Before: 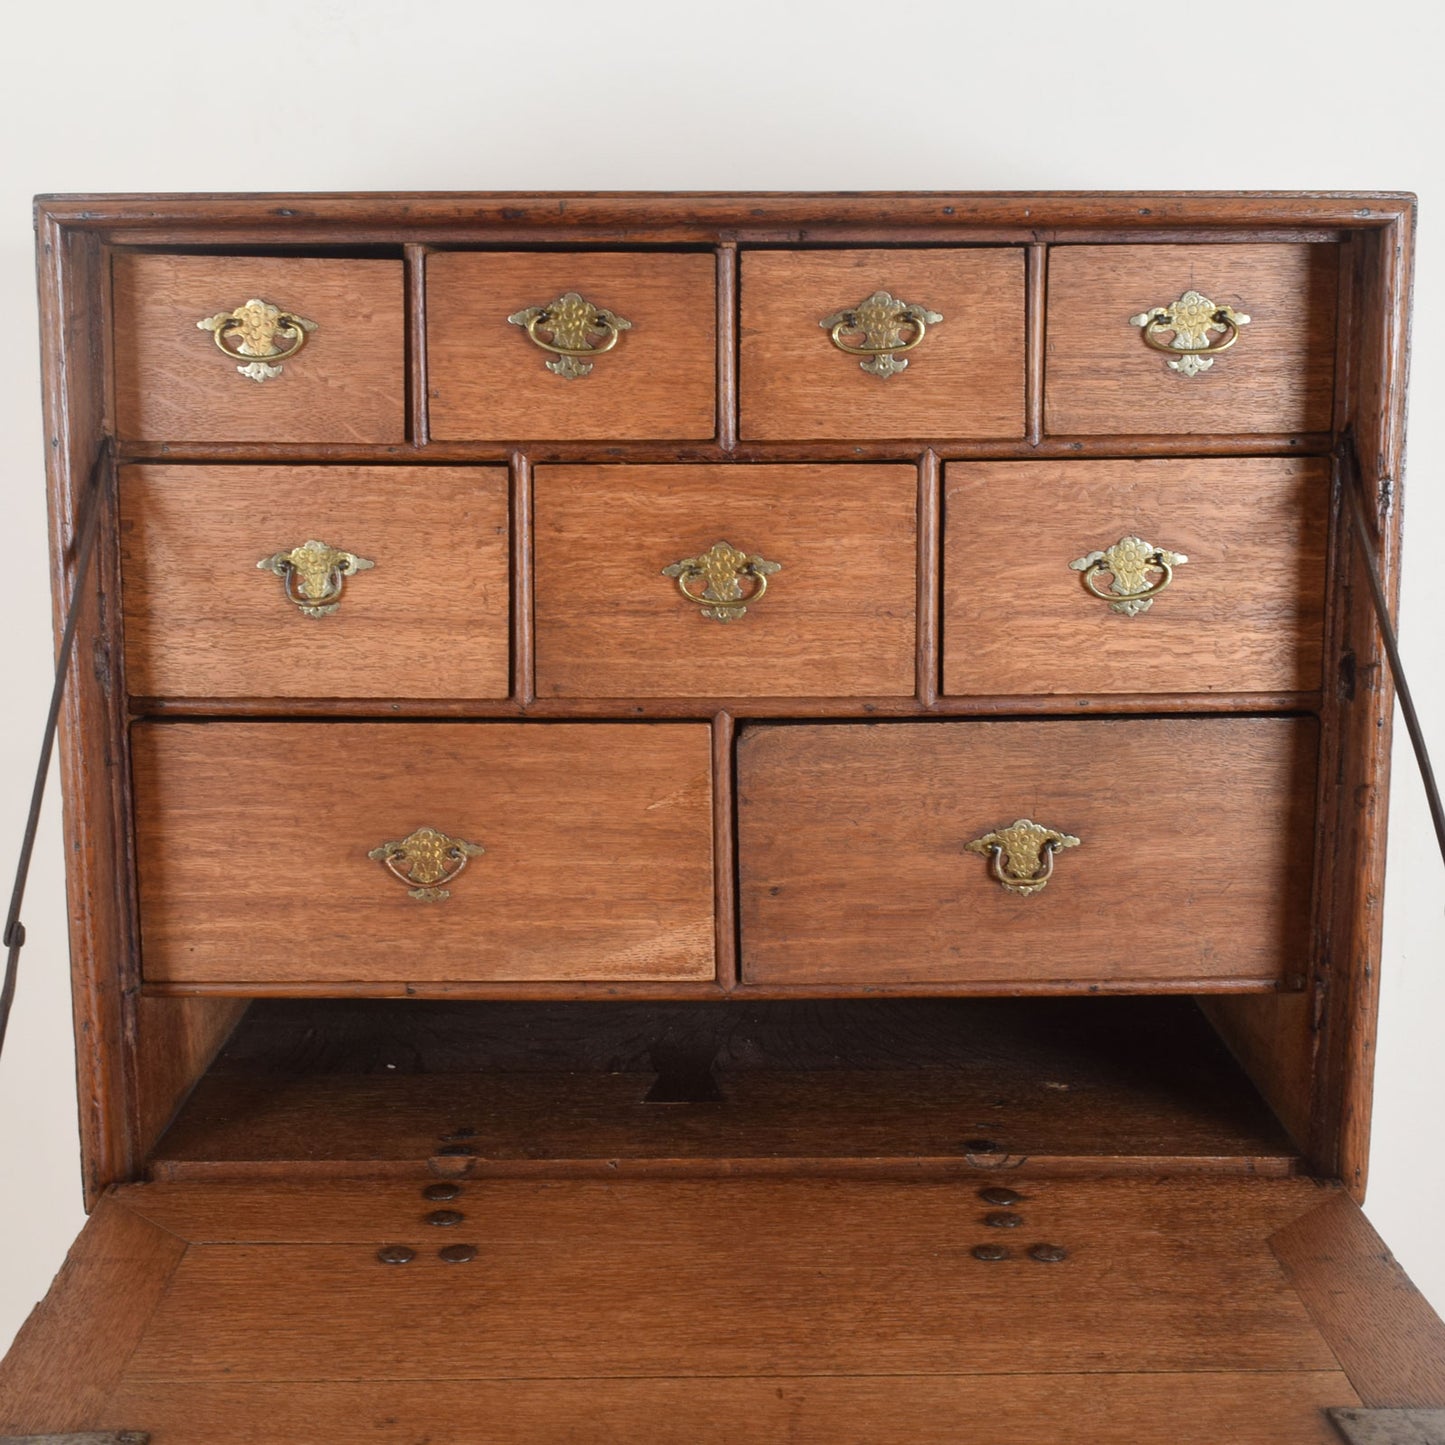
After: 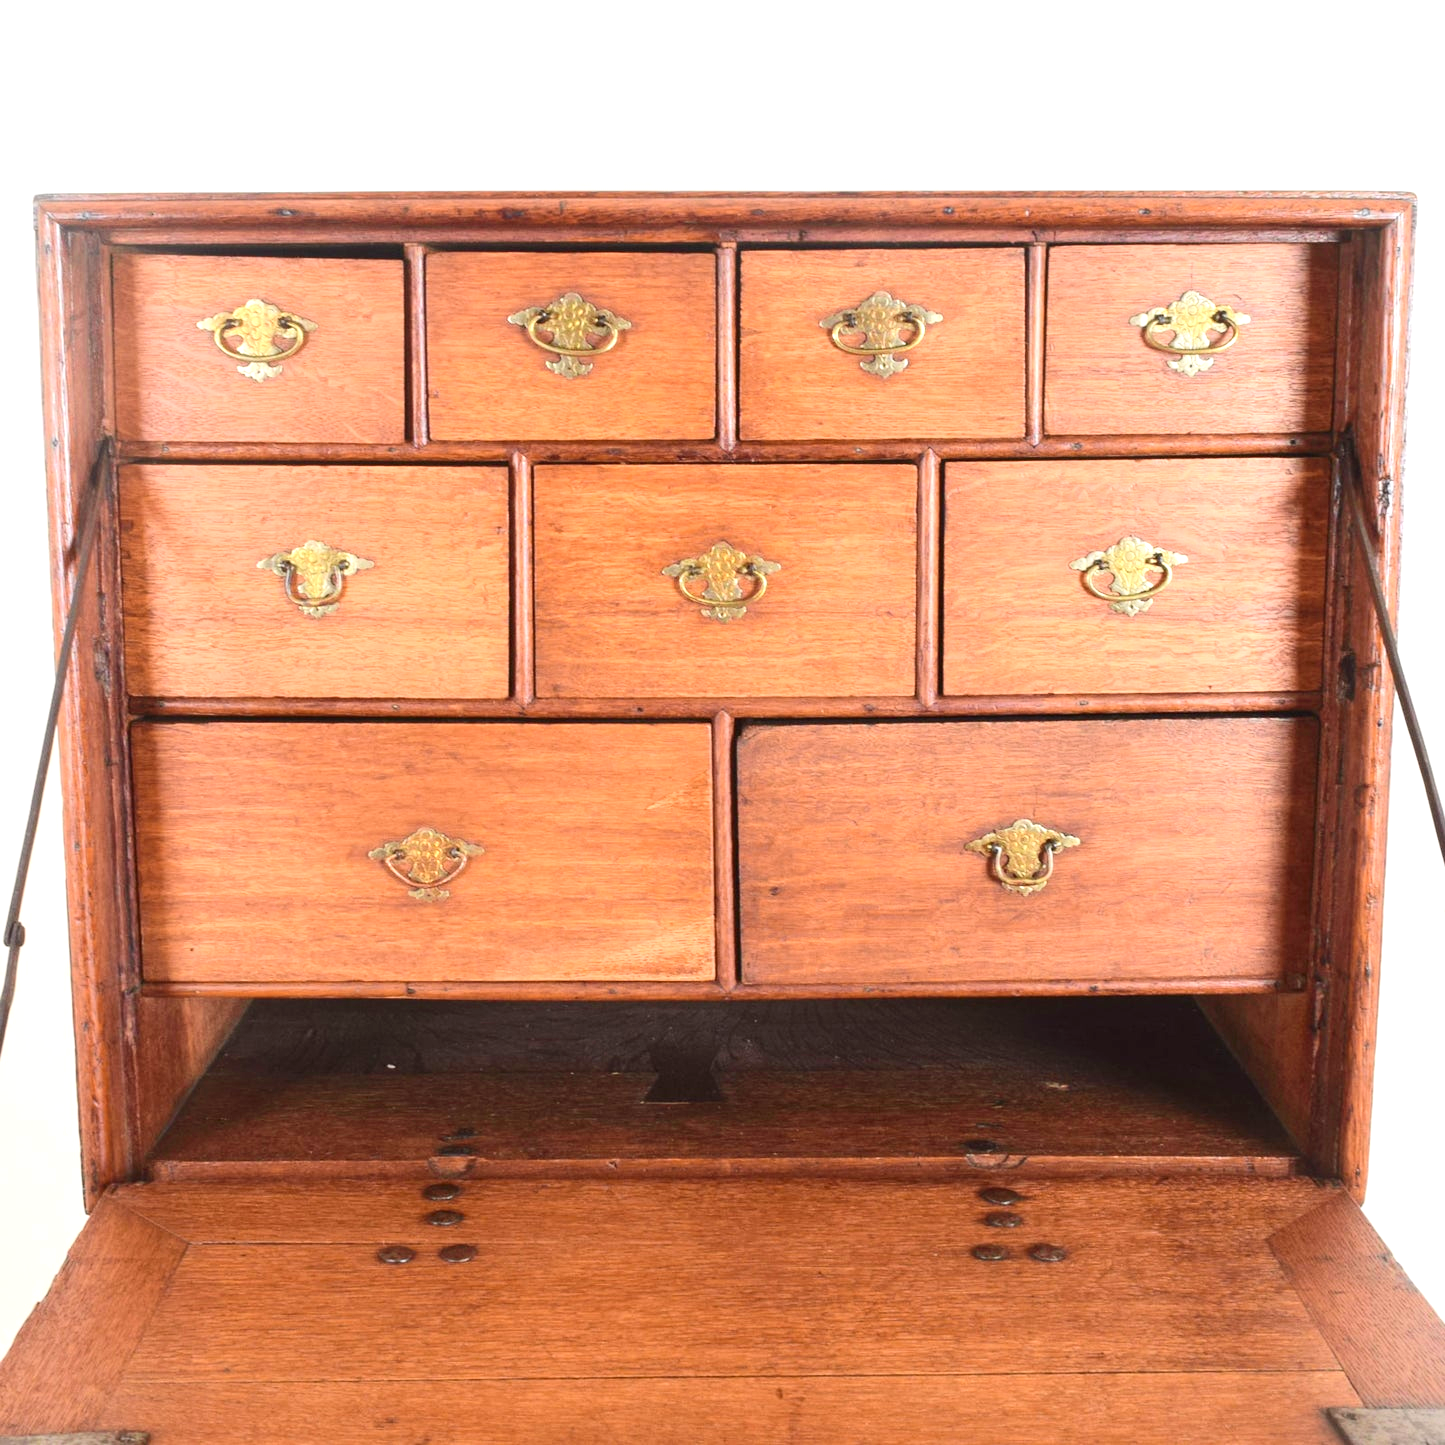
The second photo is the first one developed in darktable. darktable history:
exposure: black level correction 0, exposure 1.102 EV, compensate exposure bias true, compensate highlight preservation false
tone curve: curves: ch0 [(0, 0.013) (0.036, 0.045) (0.274, 0.286) (0.566, 0.623) (0.794, 0.827) (1, 0.953)]; ch1 [(0, 0) (0.389, 0.403) (0.462, 0.48) (0.499, 0.5) (0.524, 0.527) (0.57, 0.599) (0.626, 0.65) (0.761, 0.781) (1, 1)]; ch2 [(0, 0) (0.464, 0.478) (0.5, 0.501) (0.533, 0.542) (0.599, 0.613) (0.704, 0.731) (1, 1)], color space Lab, independent channels, preserve colors none
